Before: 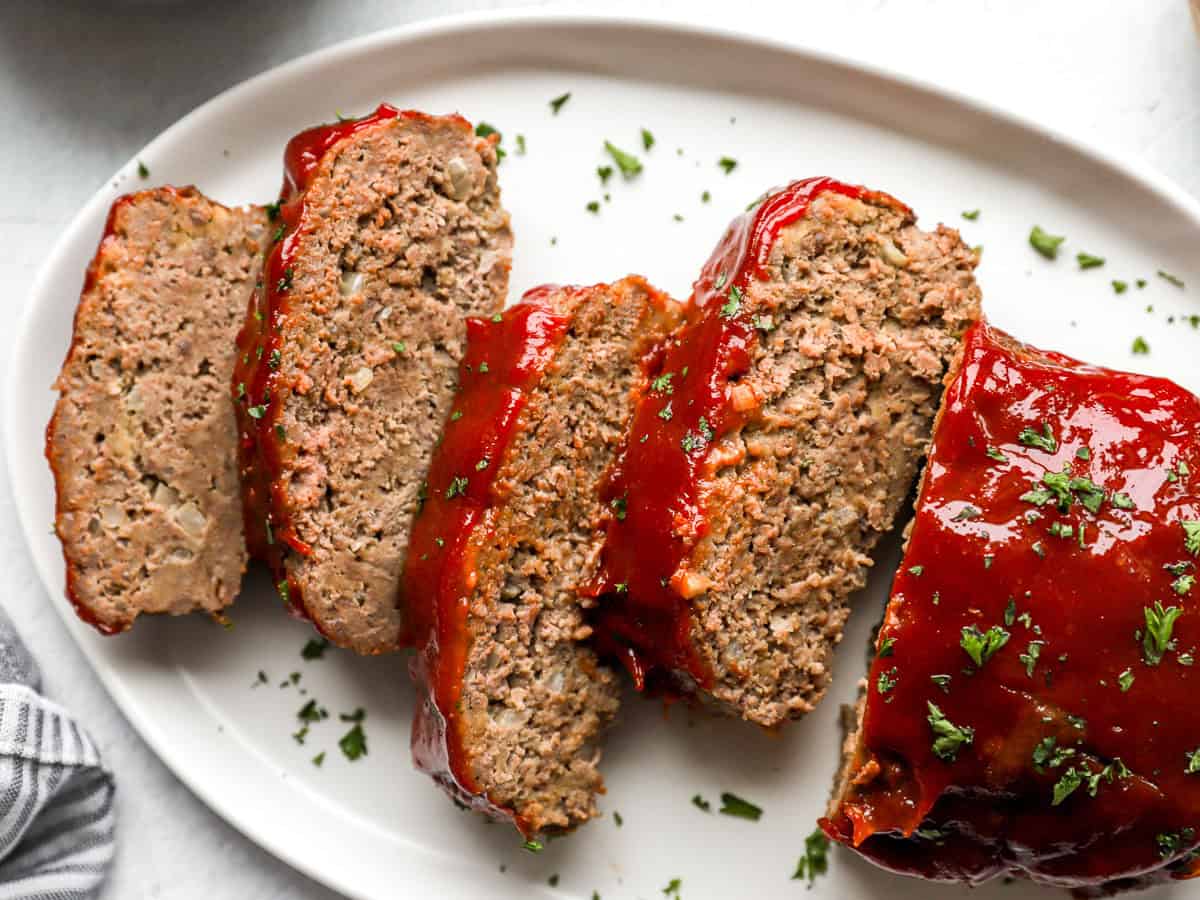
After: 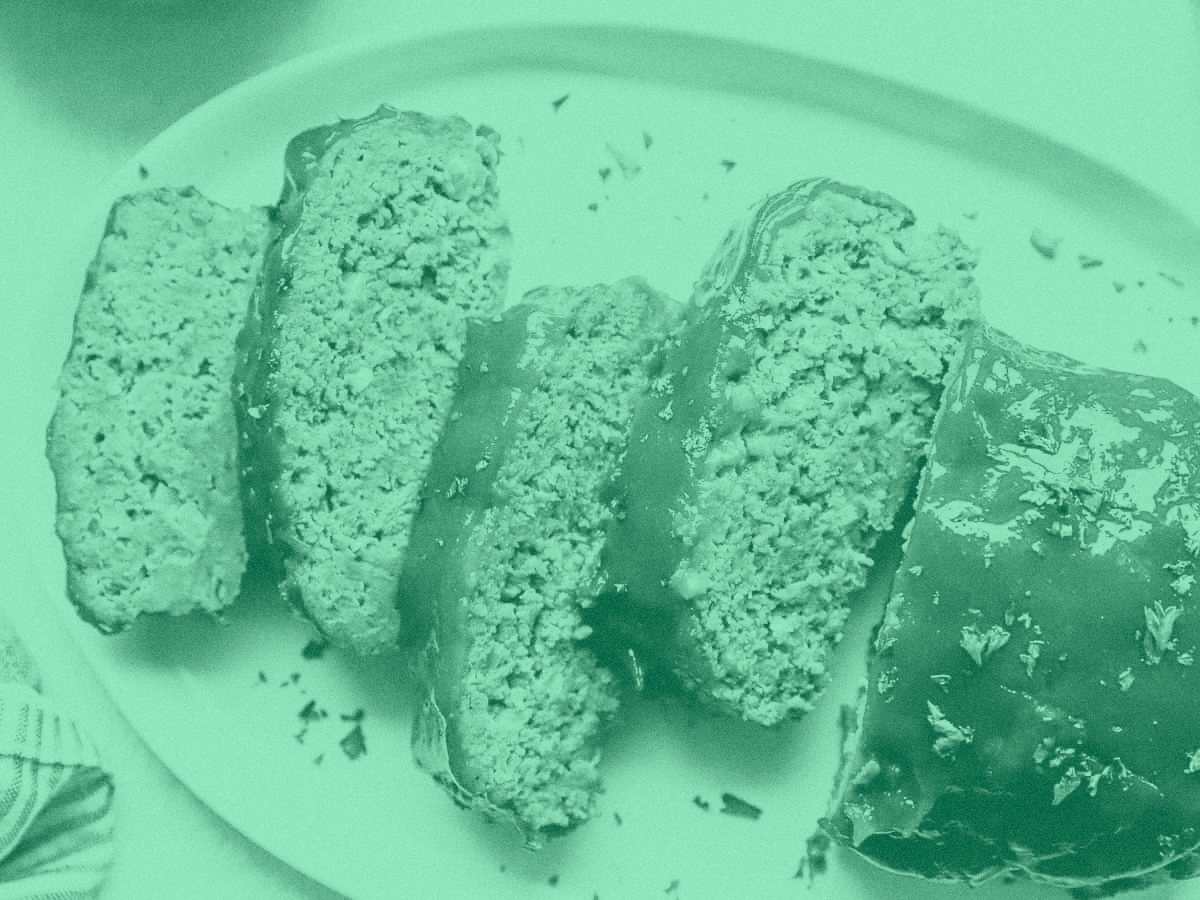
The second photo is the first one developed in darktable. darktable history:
lowpass: radius 0.1, contrast 0.85, saturation 1.1, unbound 0
levels: levels [0, 0.474, 0.947]
grain: coarseness 0.09 ISO
velvia: on, module defaults
tone curve: curves: ch0 [(0, 0.012) (0.037, 0.03) (0.123, 0.092) (0.19, 0.157) (0.269, 0.27) (0.48, 0.57) (0.595, 0.695) (0.718, 0.823) (0.855, 0.913) (1, 0.982)]; ch1 [(0, 0) (0.243, 0.245) (0.422, 0.415) (0.493, 0.495) (0.508, 0.506) (0.536, 0.542) (0.569, 0.611) (0.611, 0.662) (0.769, 0.807) (1, 1)]; ch2 [(0, 0) (0.249, 0.216) (0.349, 0.321) (0.424, 0.442) (0.476, 0.483) (0.498, 0.499) (0.517, 0.519) (0.532, 0.56) (0.569, 0.624) (0.614, 0.667) (0.706, 0.757) (0.808, 0.809) (0.991, 0.968)], color space Lab, independent channels, preserve colors none
white balance: red 0.926, green 1.003, blue 1.133
colorize: hue 147.6°, saturation 65%, lightness 21.64%
contrast brightness saturation: contrast 0.2, brightness 0.16, saturation 0.22
